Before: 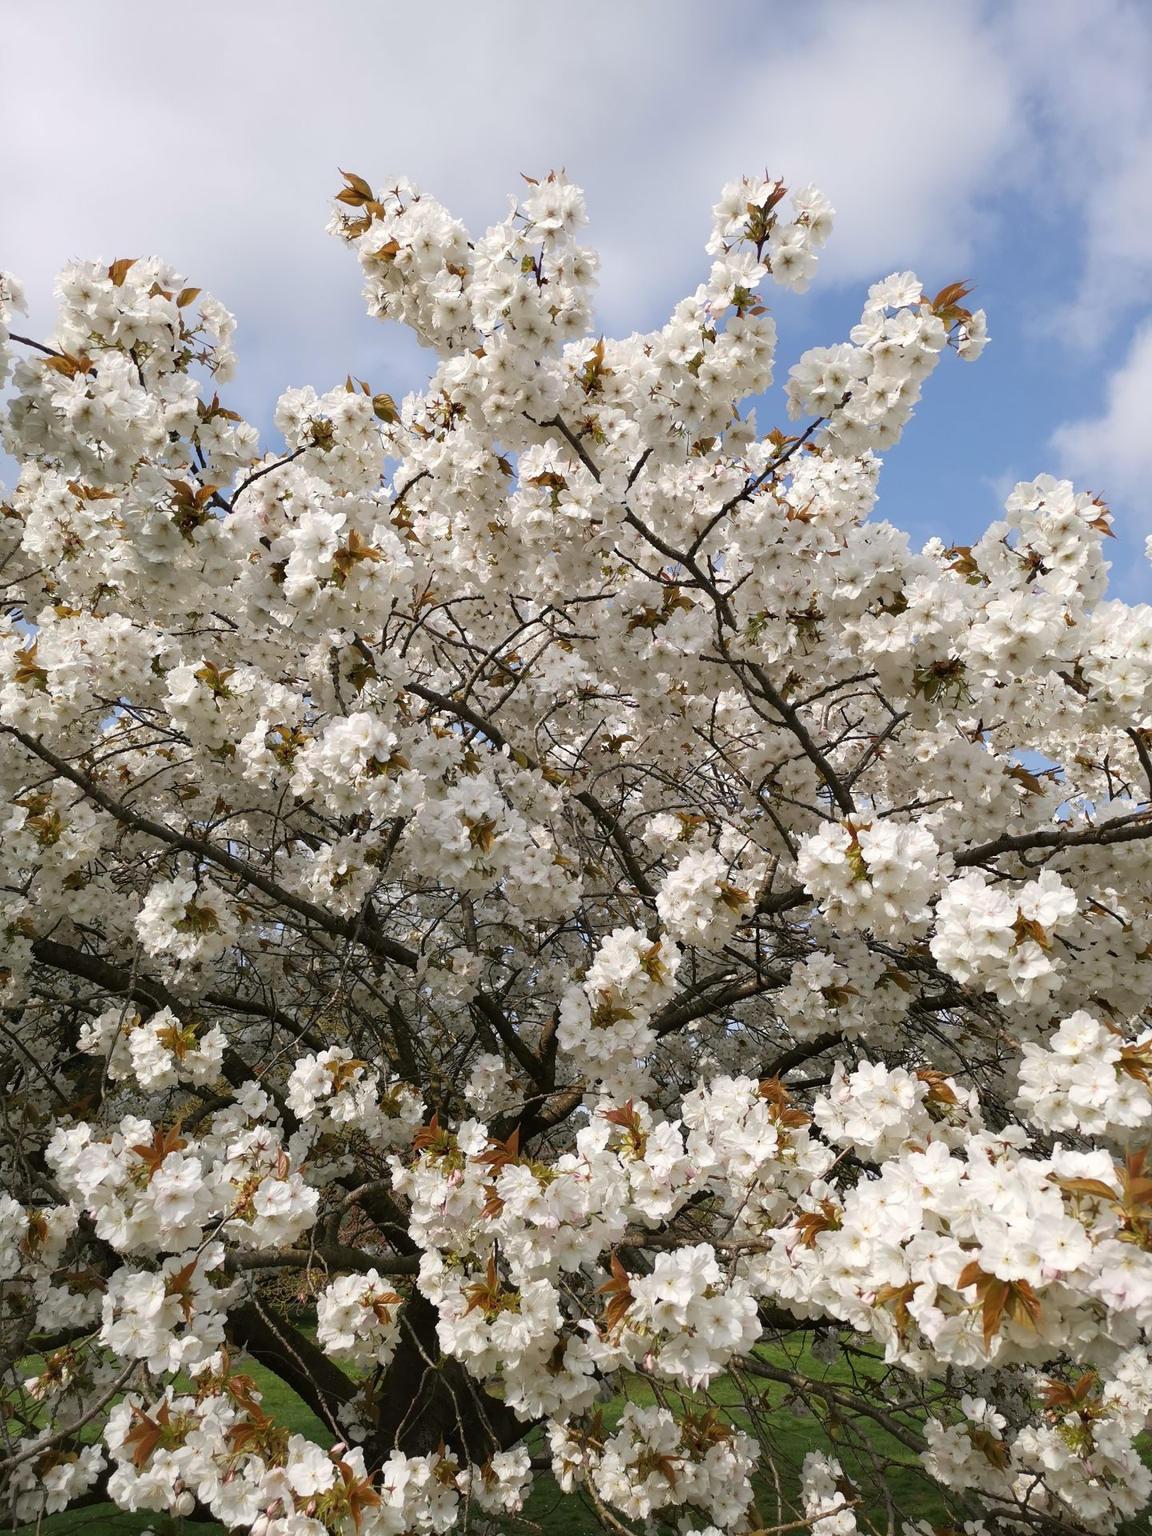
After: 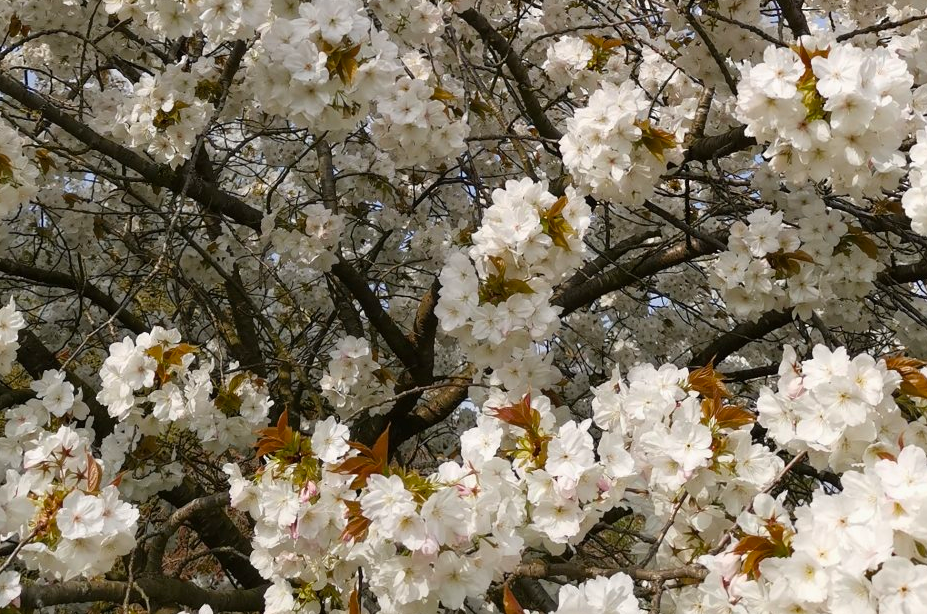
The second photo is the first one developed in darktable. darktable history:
color balance rgb: linear chroma grading › shadows -8%, linear chroma grading › global chroma 10%, perceptual saturation grading › global saturation 2%, perceptual saturation grading › highlights -2%, perceptual saturation grading › mid-tones 4%, perceptual saturation grading › shadows 8%, perceptual brilliance grading › global brilliance 2%, perceptual brilliance grading › highlights -4%, global vibrance 16%, saturation formula JzAzBz (2021)
crop: left 18.091%, top 51.13%, right 17.525%, bottom 16.85%
